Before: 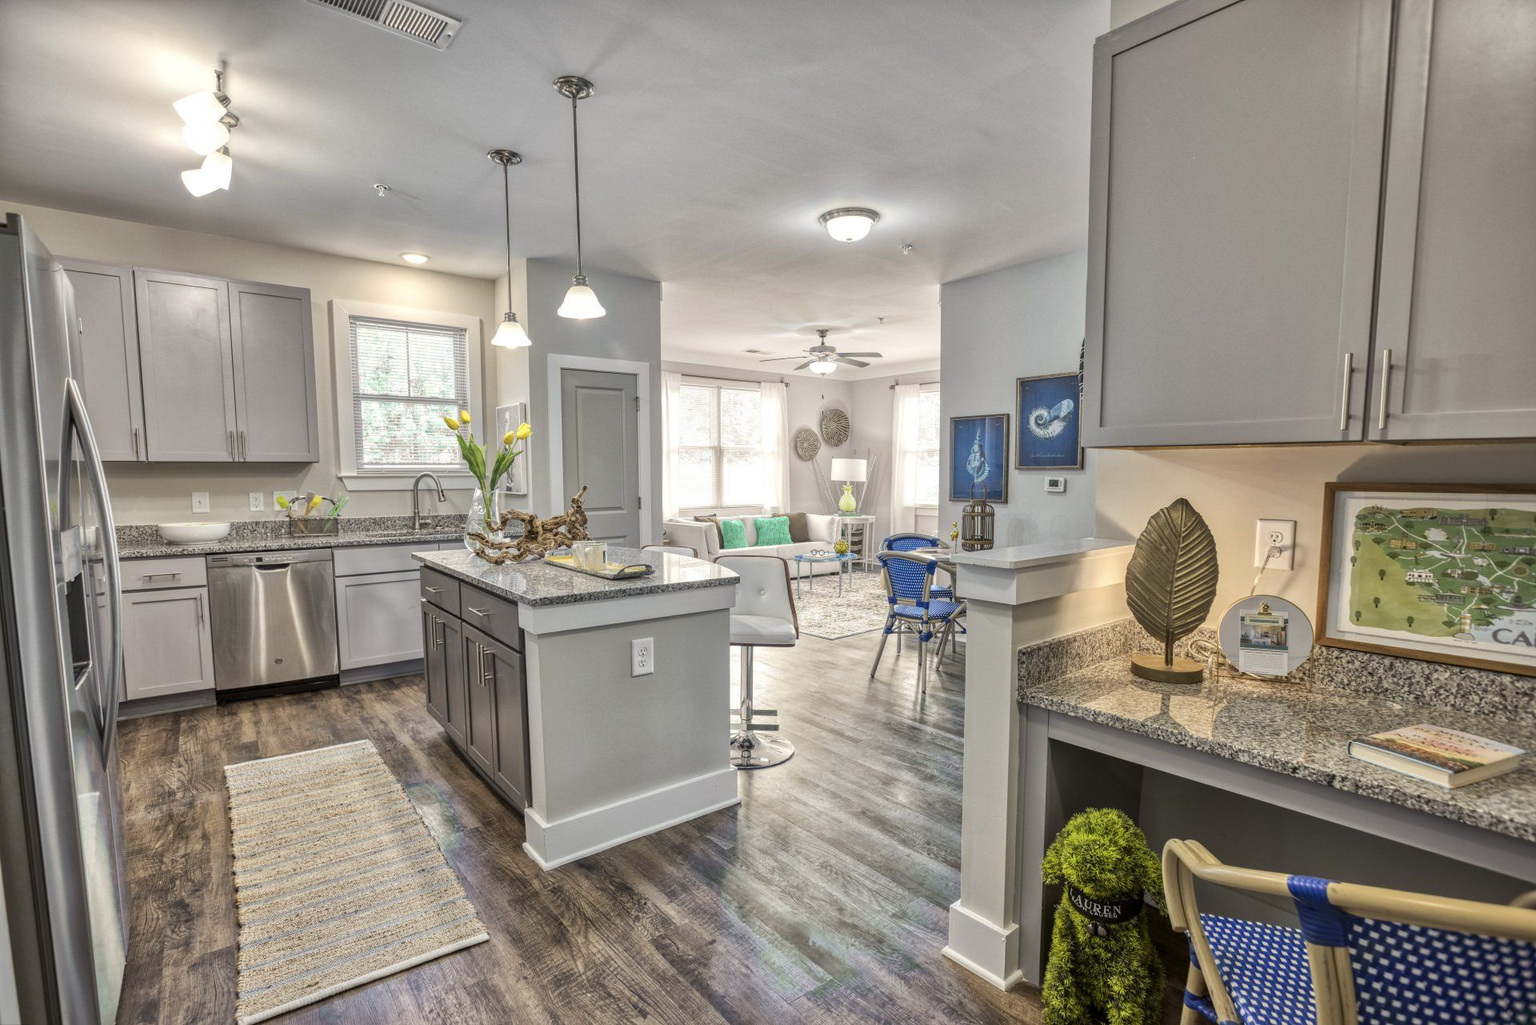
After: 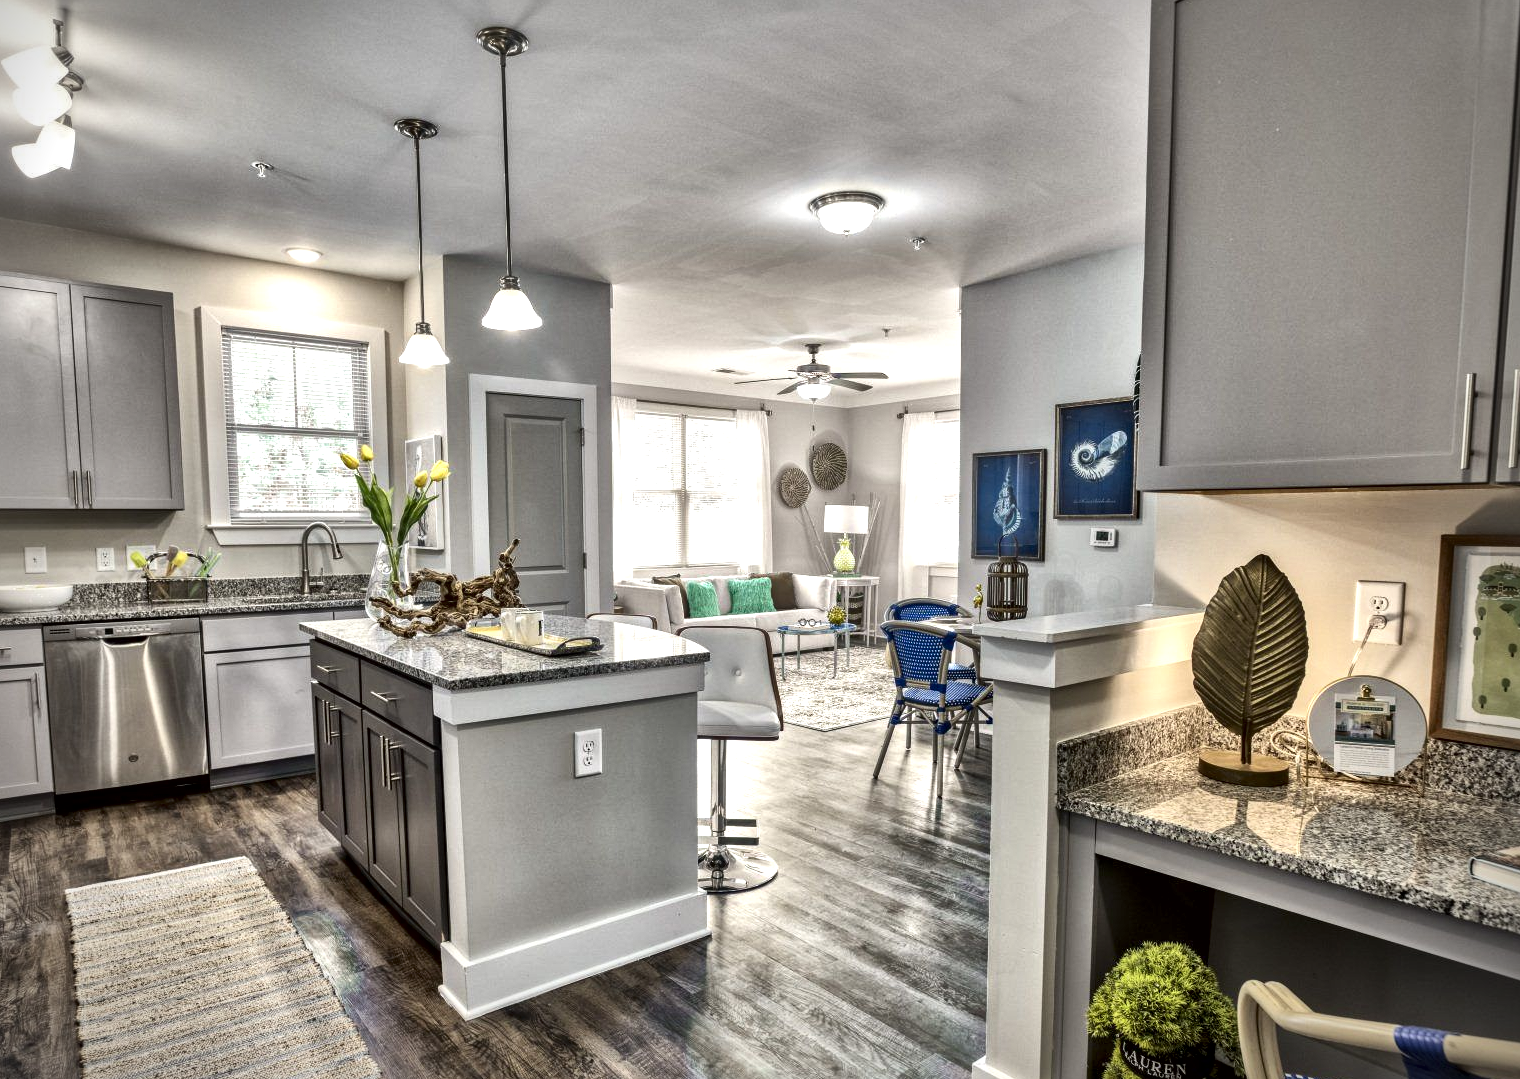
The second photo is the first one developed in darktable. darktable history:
crop: left 11.225%, top 5.381%, right 9.565%, bottom 10.314%
vignetting: on, module defaults
local contrast: mode bilateral grid, contrast 44, coarseness 69, detail 214%, midtone range 0.2
